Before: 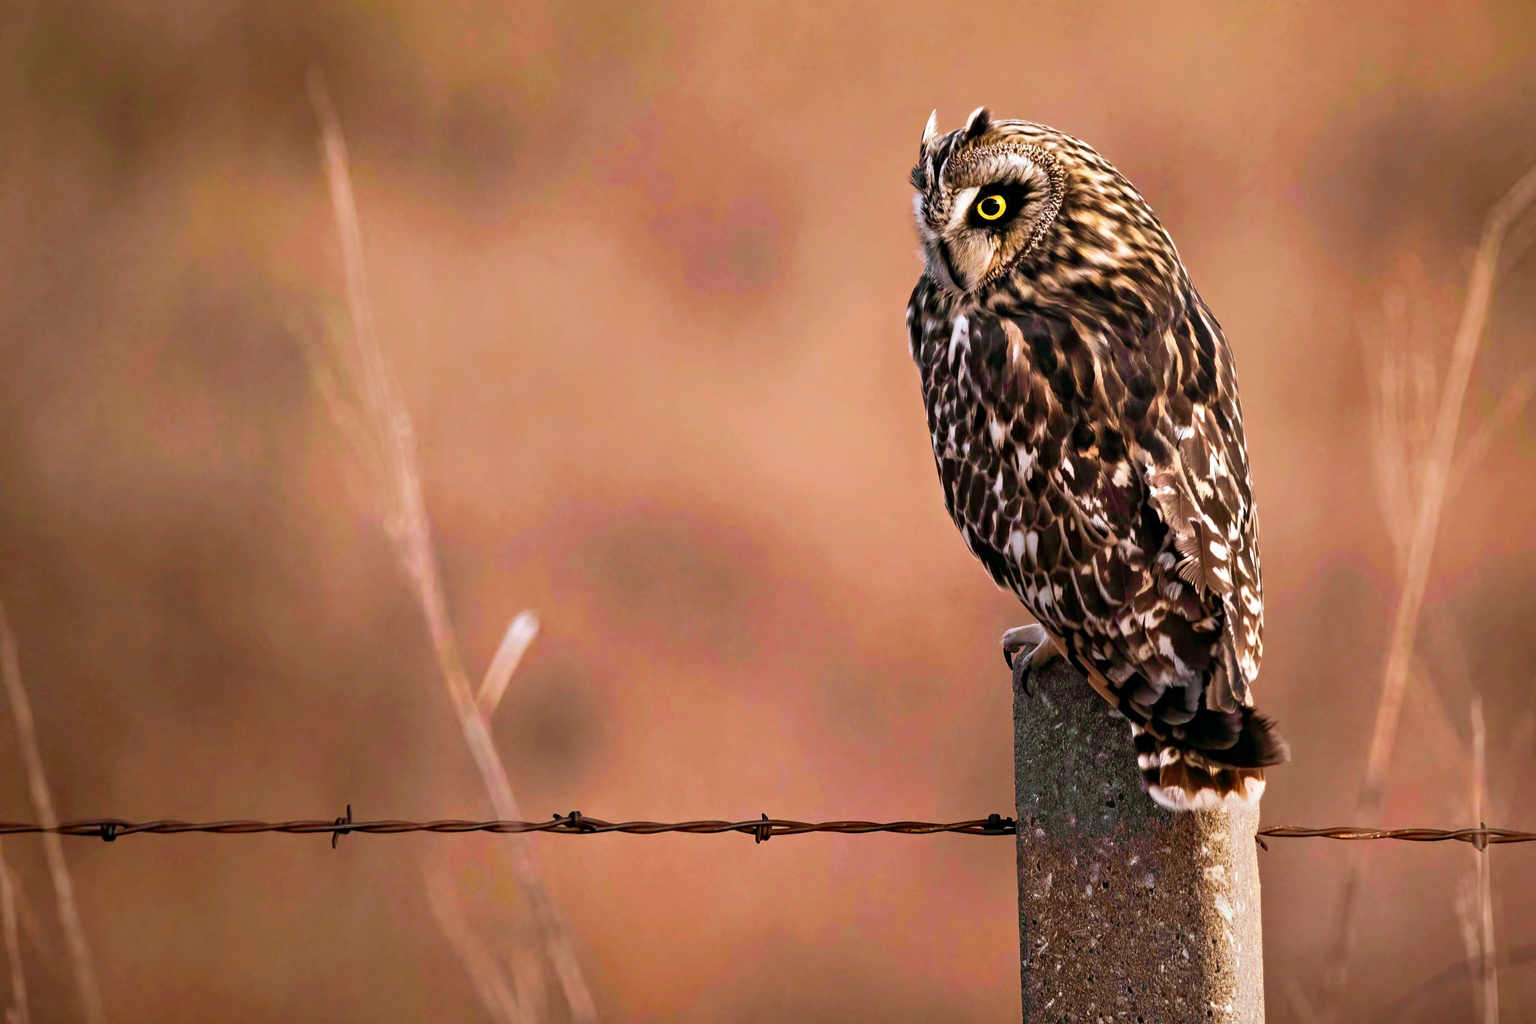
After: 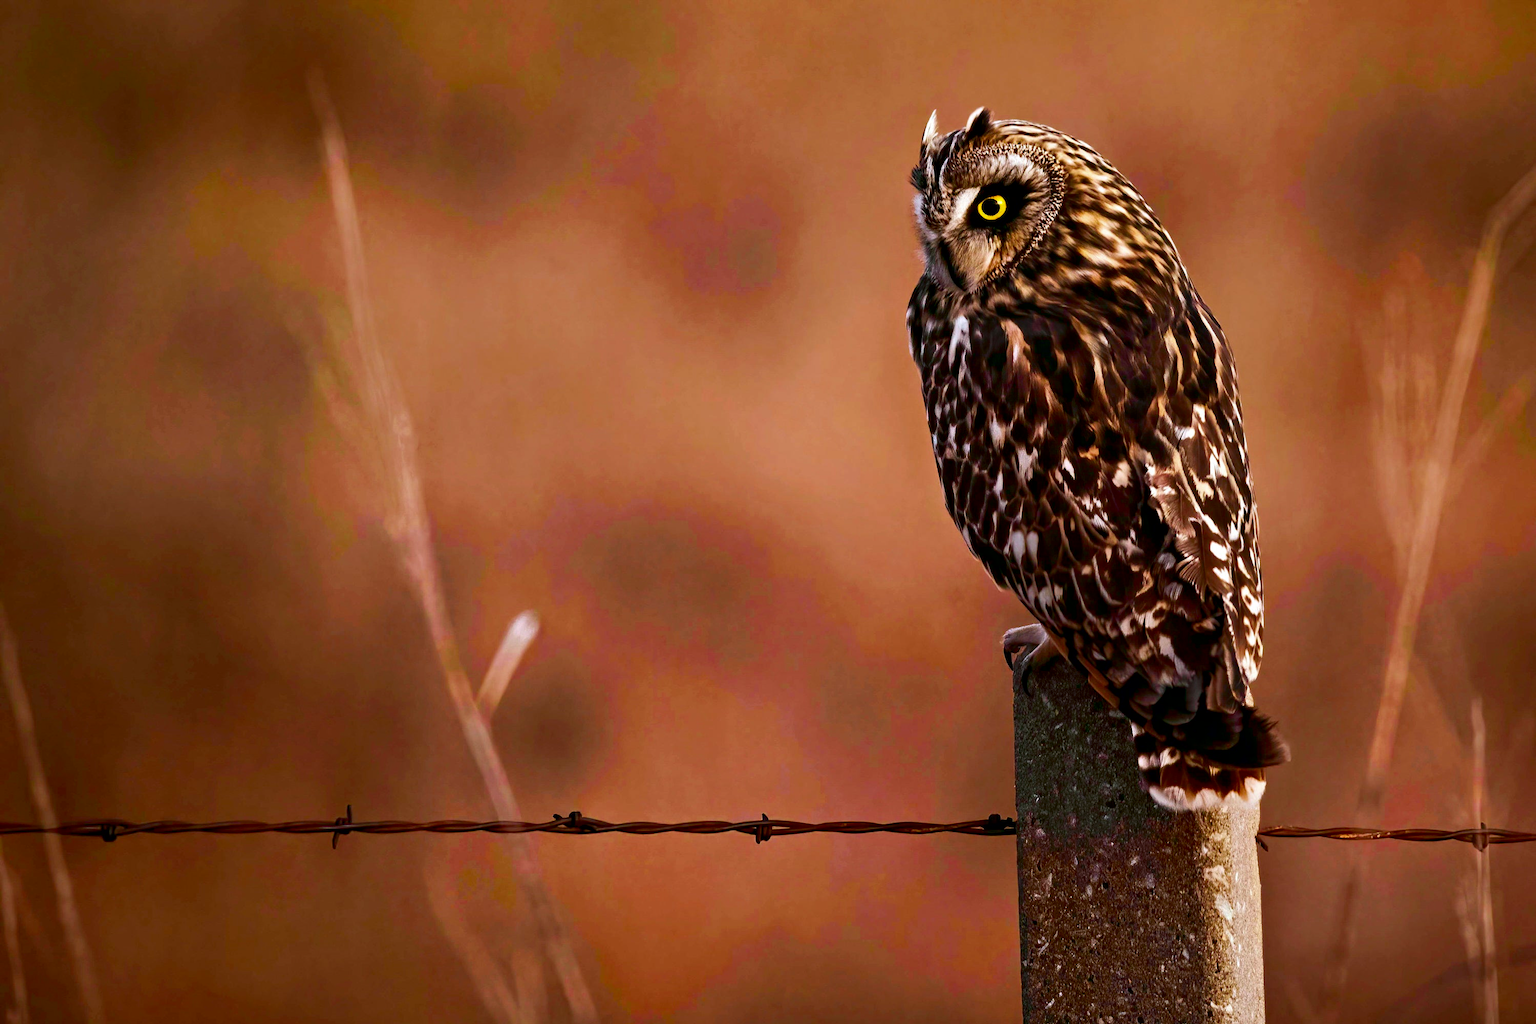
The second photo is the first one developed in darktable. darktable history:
color balance rgb: global vibrance 10%
contrast brightness saturation: brightness -0.25, saturation 0.2
